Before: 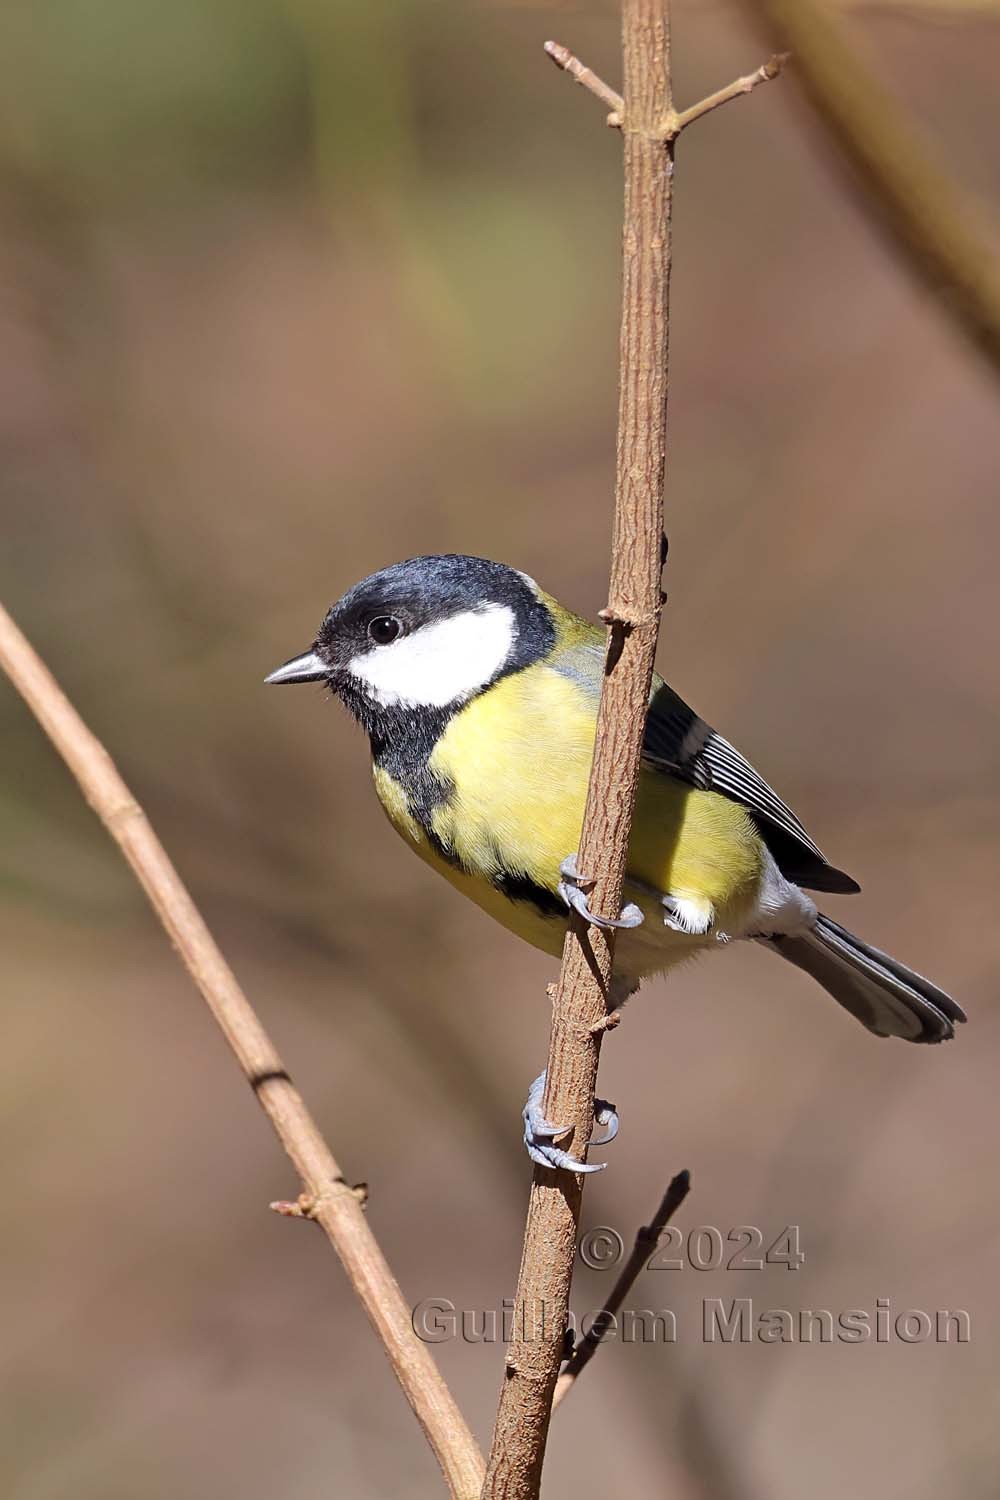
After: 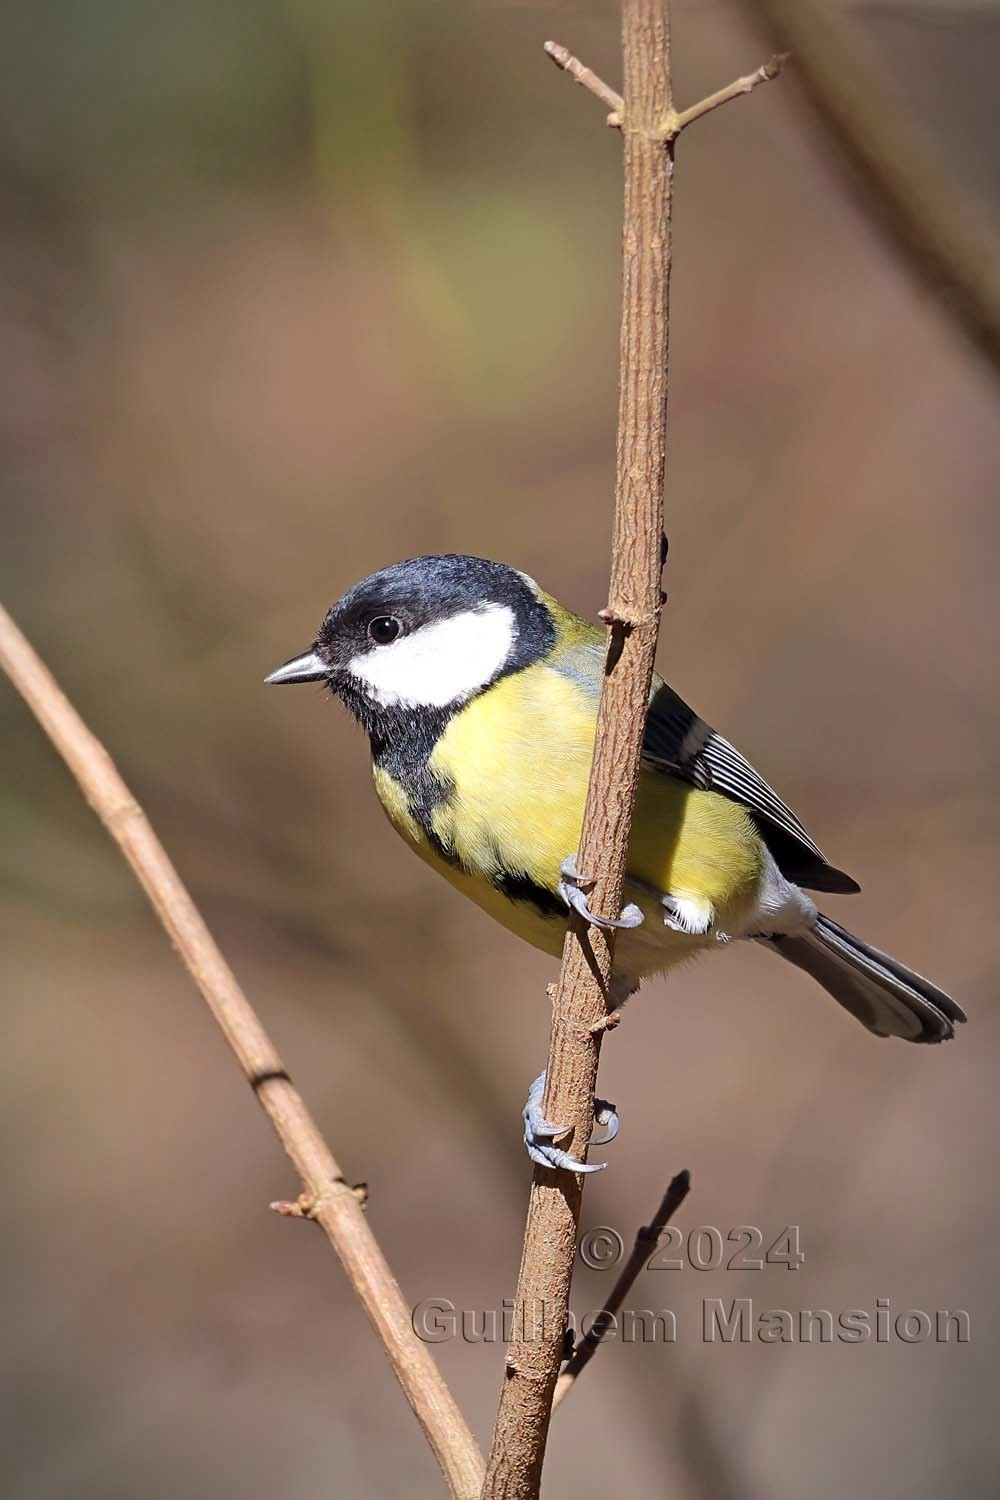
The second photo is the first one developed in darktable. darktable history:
vignetting: fall-off start 80.62%, fall-off radius 62.2%, automatic ratio true, width/height ratio 1.414, dithering 8-bit output, unbound false
